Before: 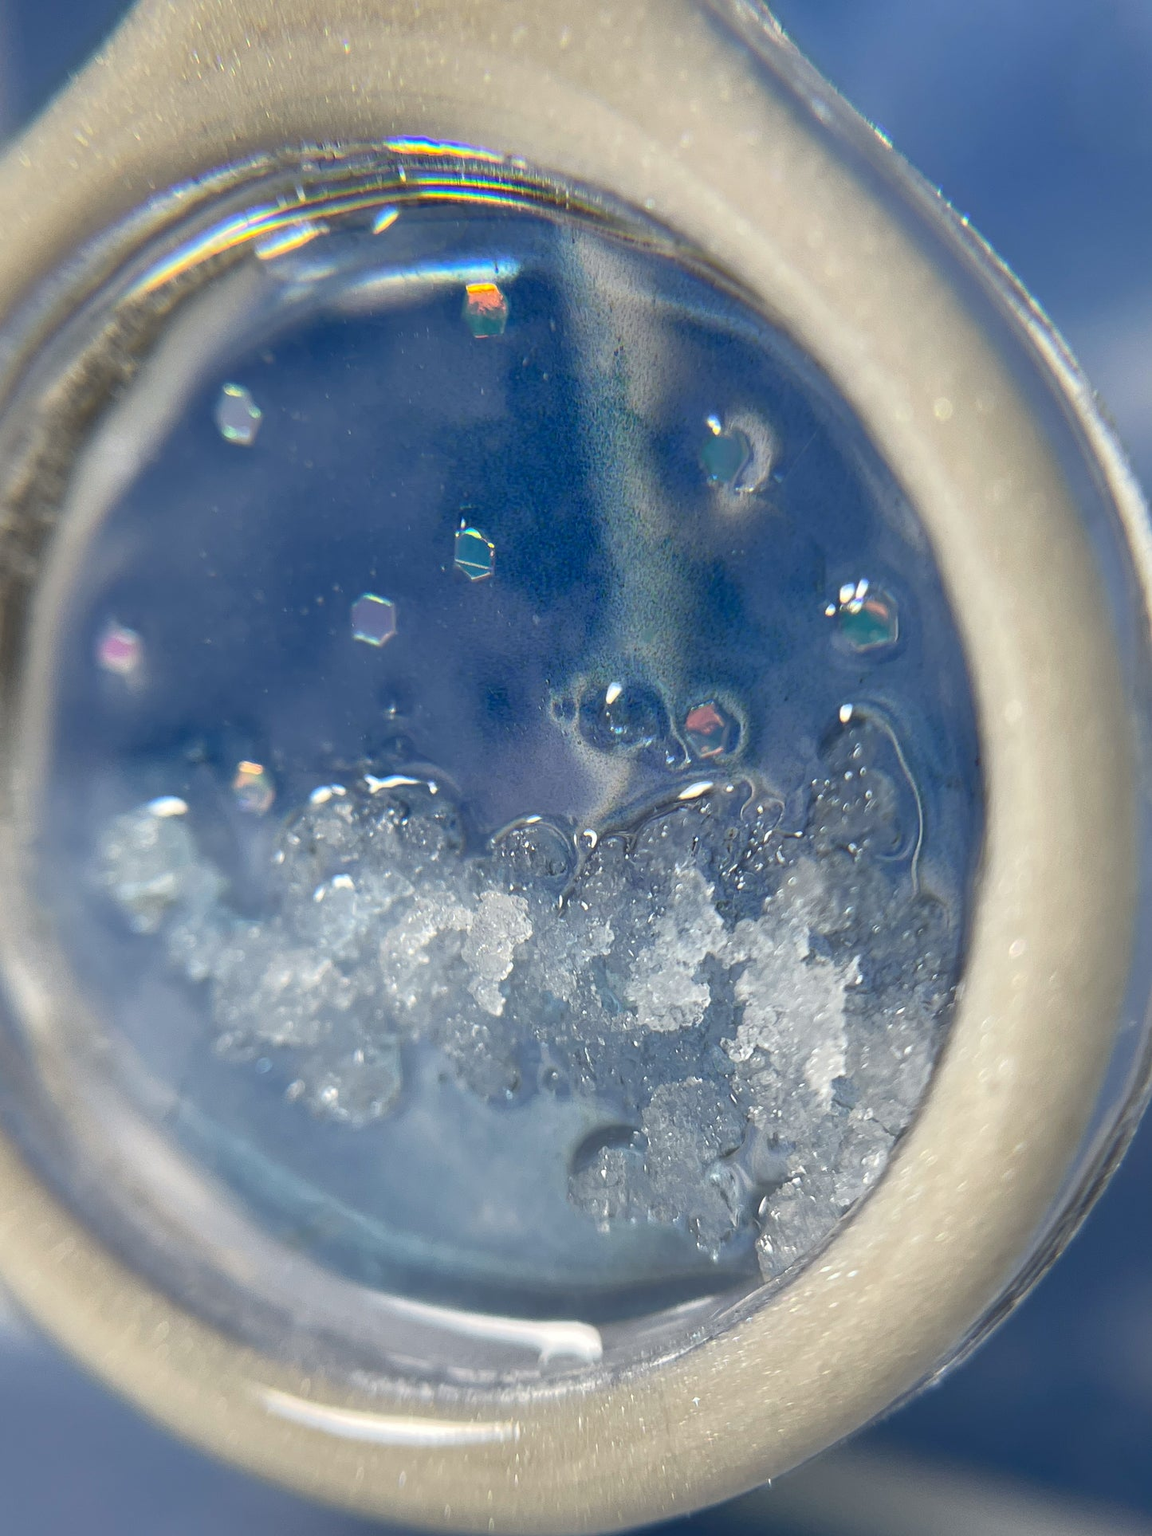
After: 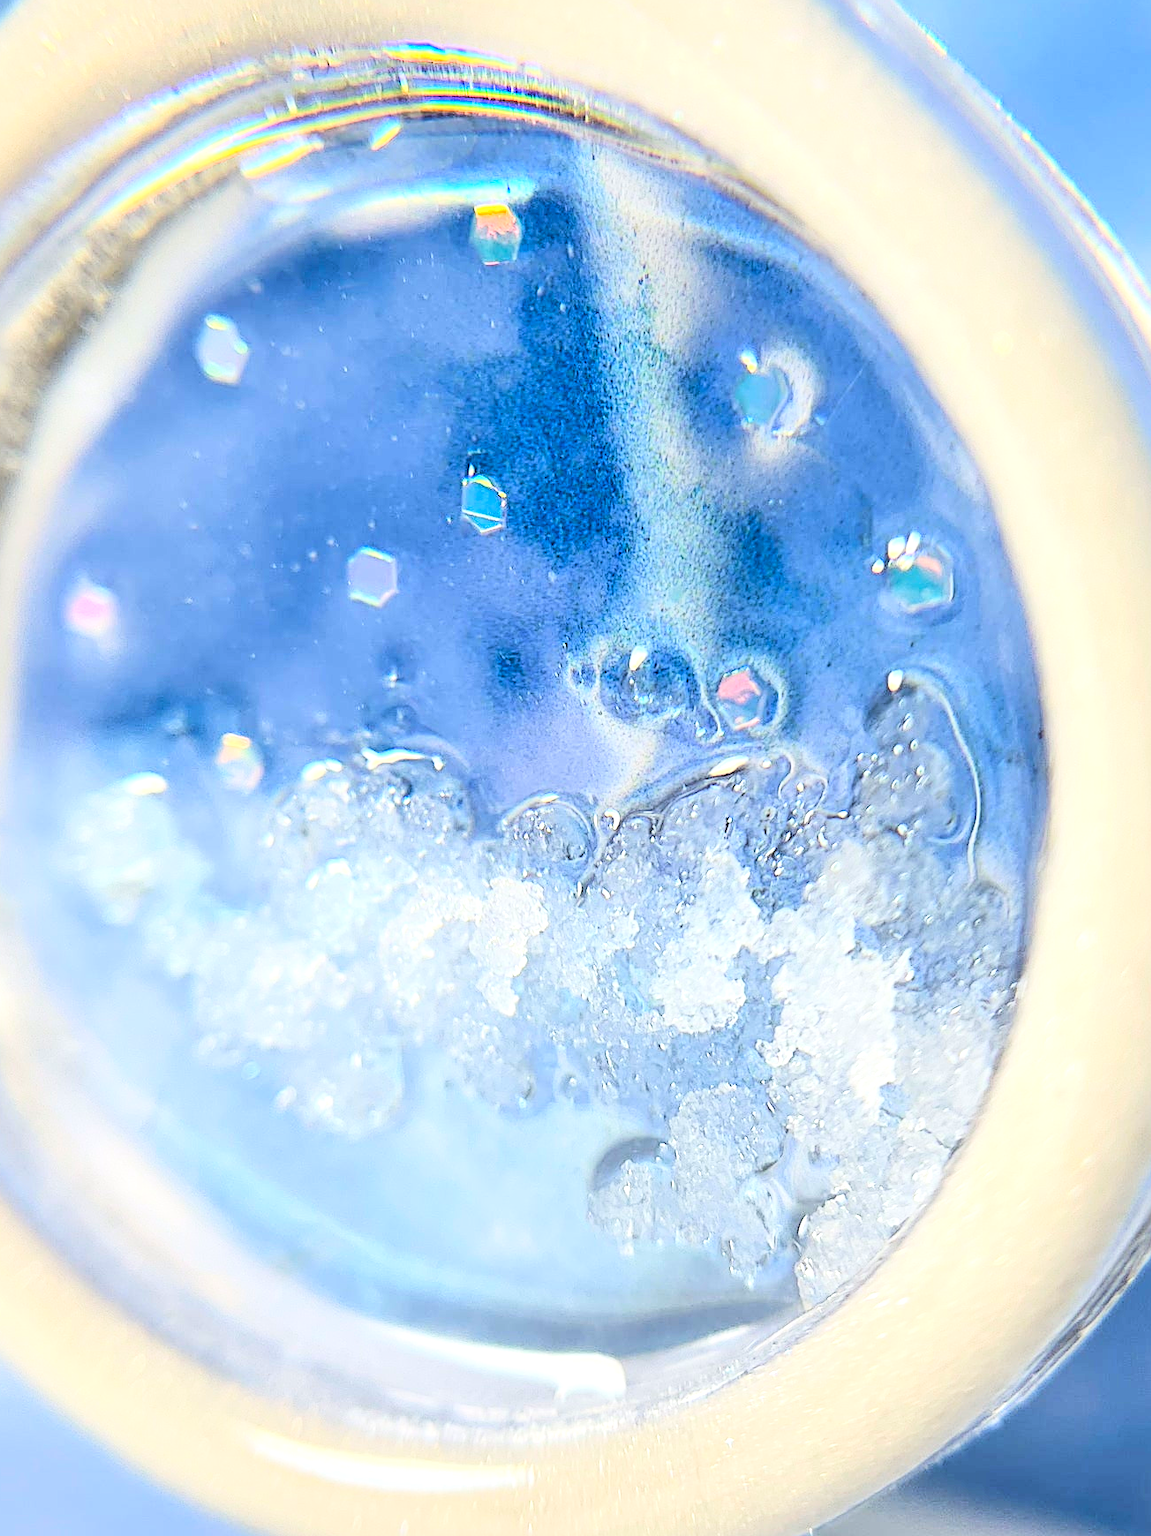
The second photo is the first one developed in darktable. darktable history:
crop: left 3.305%, top 6.436%, right 6.389%, bottom 3.258%
exposure: exposure 0.6 EV, compensate highlight preservation false
sharpen: radius 2.767
tone curve: curves: ch0 [(0, 0) (0.004, 0) (0.133, 0.071) (0.325, 0.456) (0.832, 0.957) (1, 1)], color space Lab, linked channels, preserve colors none
